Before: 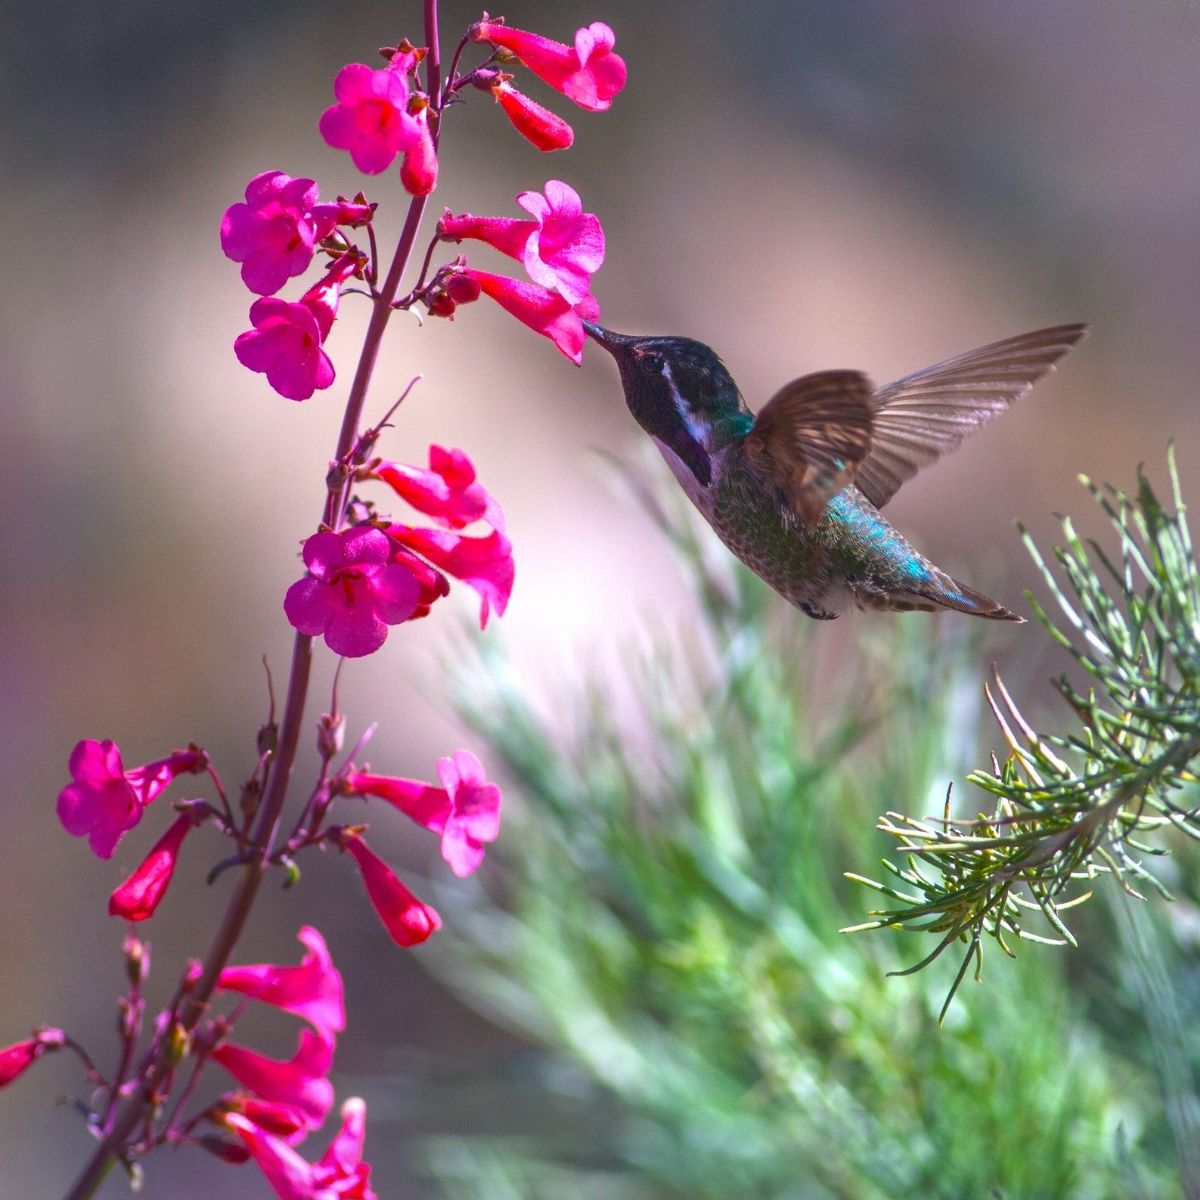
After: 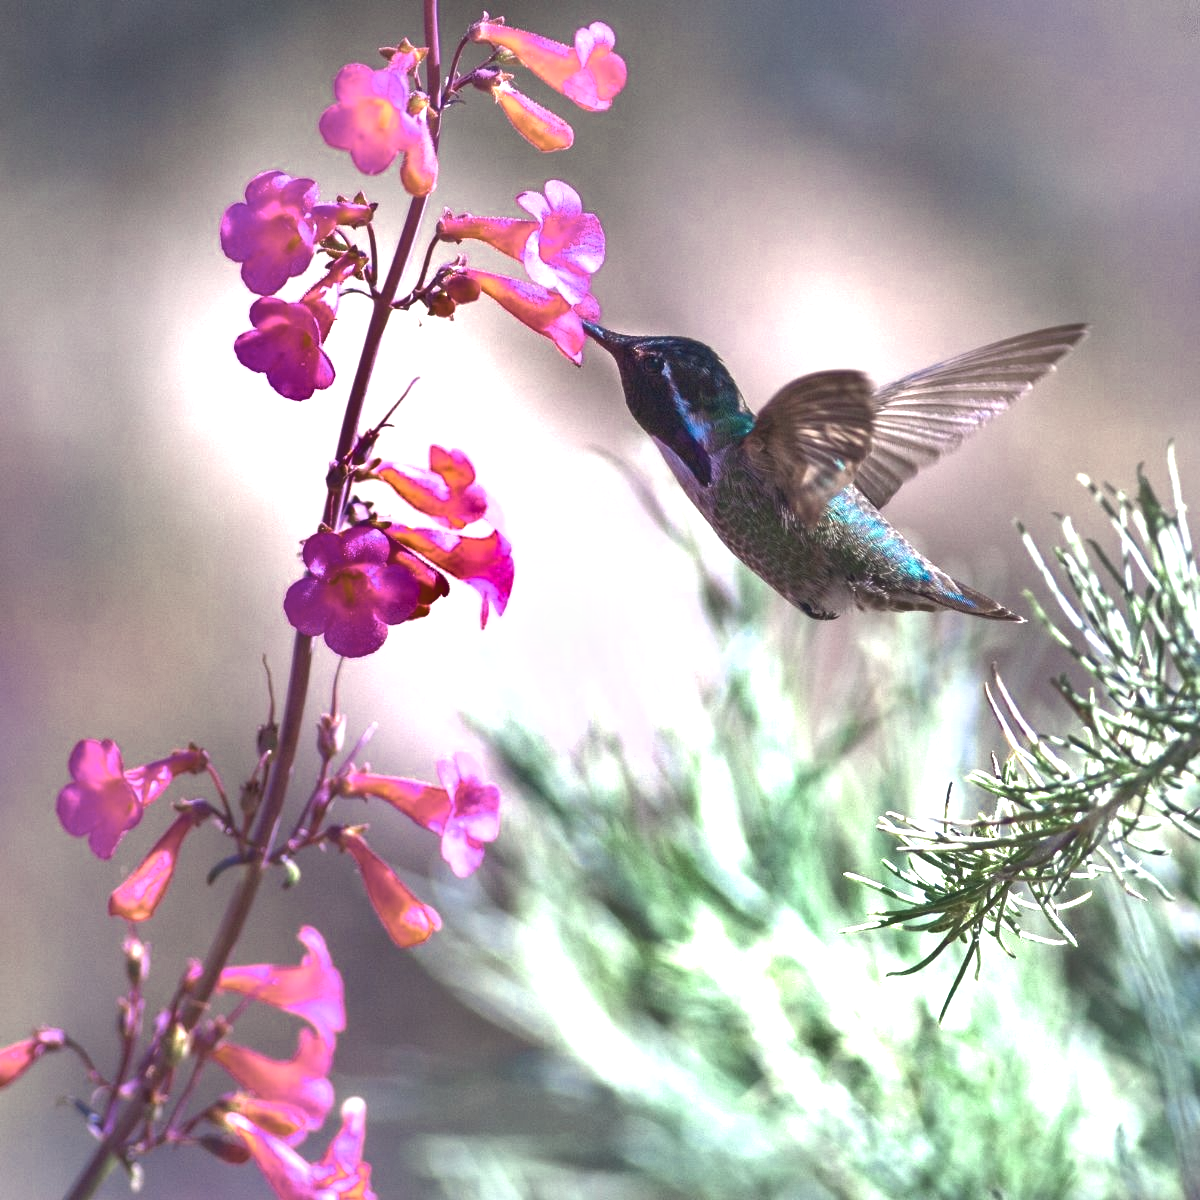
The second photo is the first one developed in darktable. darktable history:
shadows and highlights: white point adjustment 0.841, soften with gaussian
color zones: curves: ch0 [(0.25, 0.667) (0.758, 0.368)]; ch1 [(0.215, 0.245) (0.761, 0.373)]; ch2 [(0.247, 0.554) (0.761, 0.436)]
exposure: black level correction 0, exposure 1.031 EV, compensate highlight preservation false
